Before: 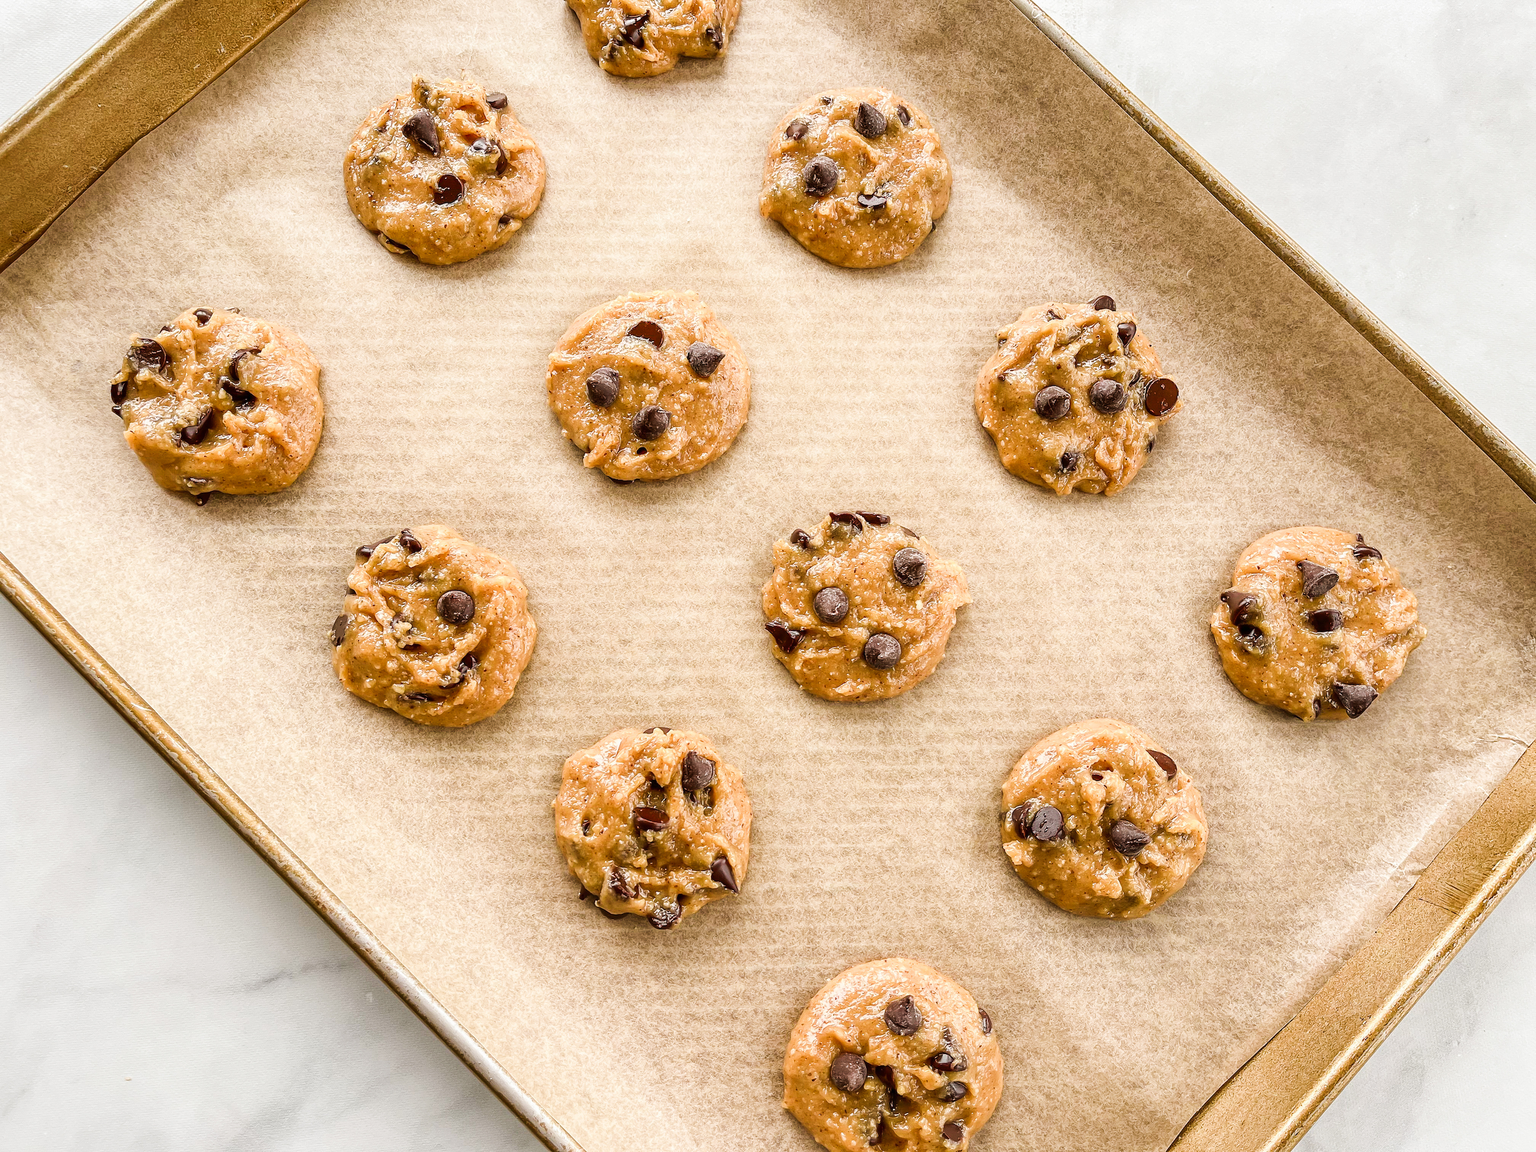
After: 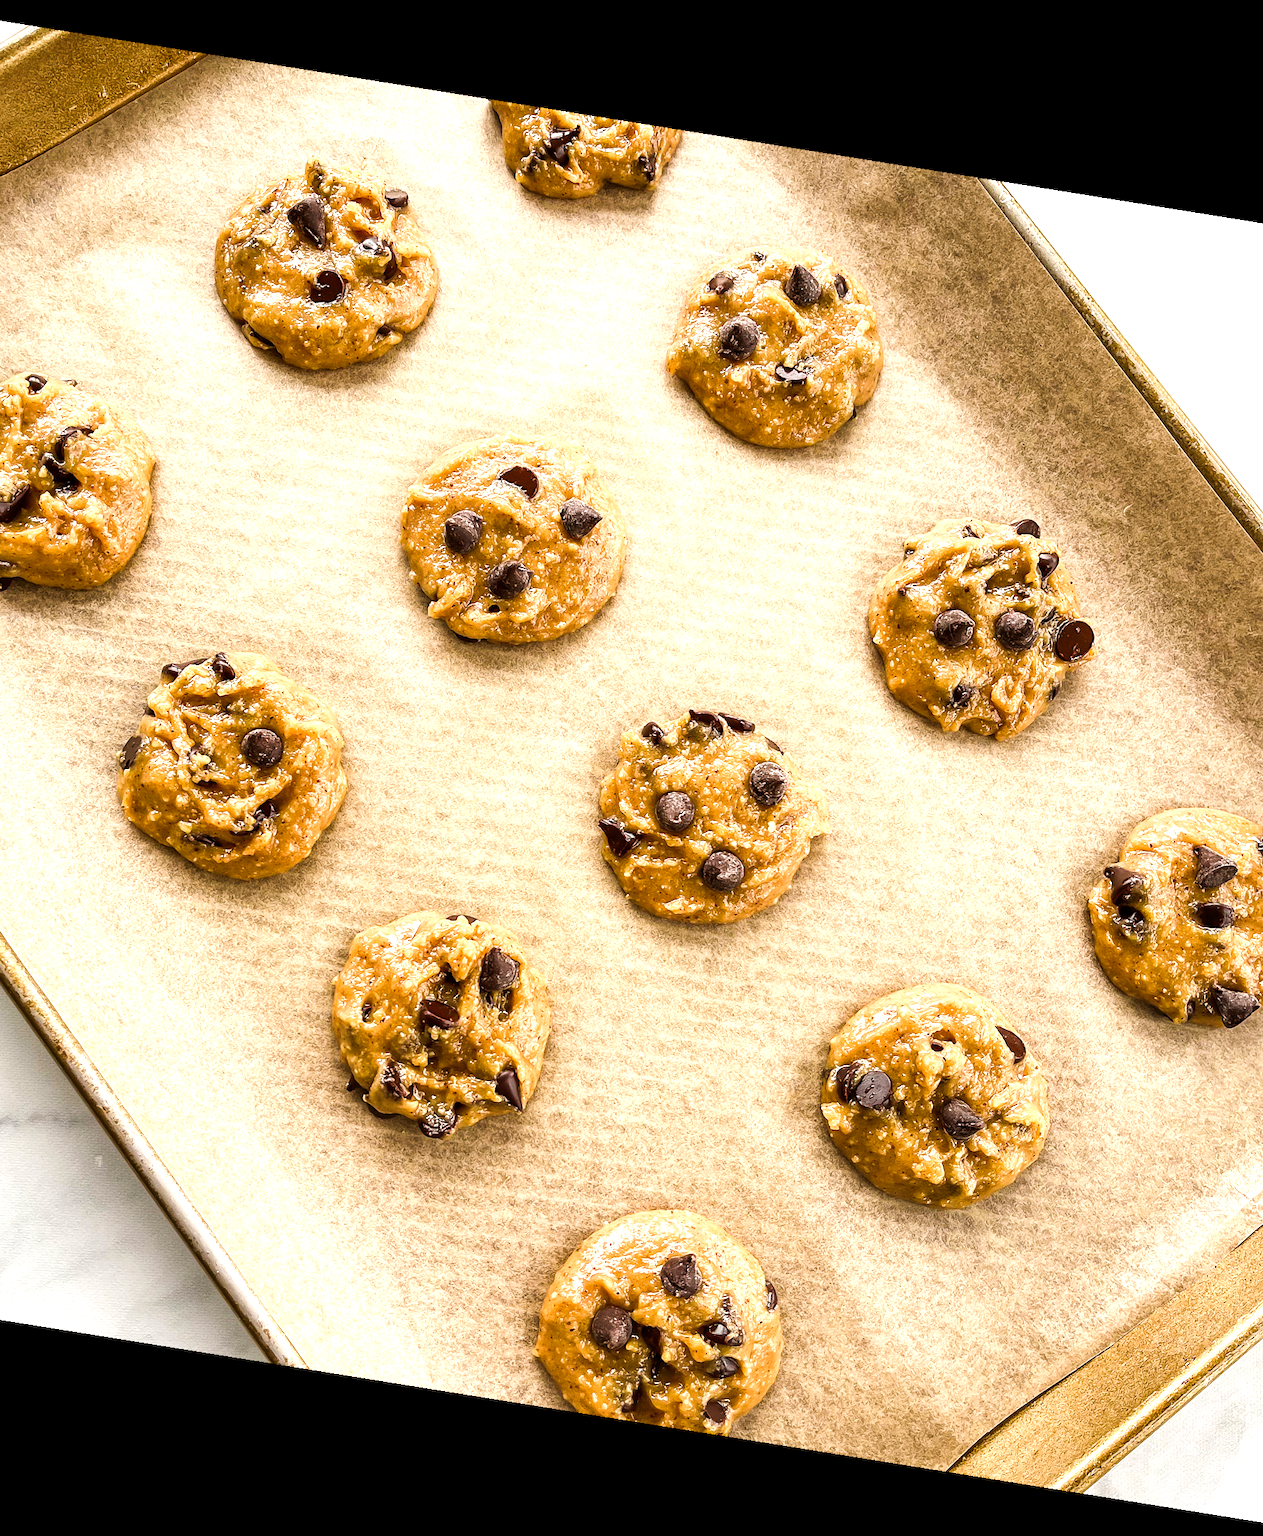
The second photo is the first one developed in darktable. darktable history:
rotate and perspective: rotation 9.12°, automatic cropping off
crop and rotate: left 17.732%, right 15.423%
color balance rgb: perceptual brilliance grading › highlights 14.29%, perceptual brilliance grading › mid-tones -5.92%, perceptual brilliance grading › shadows -26.83%, global vibrance 31.18%
